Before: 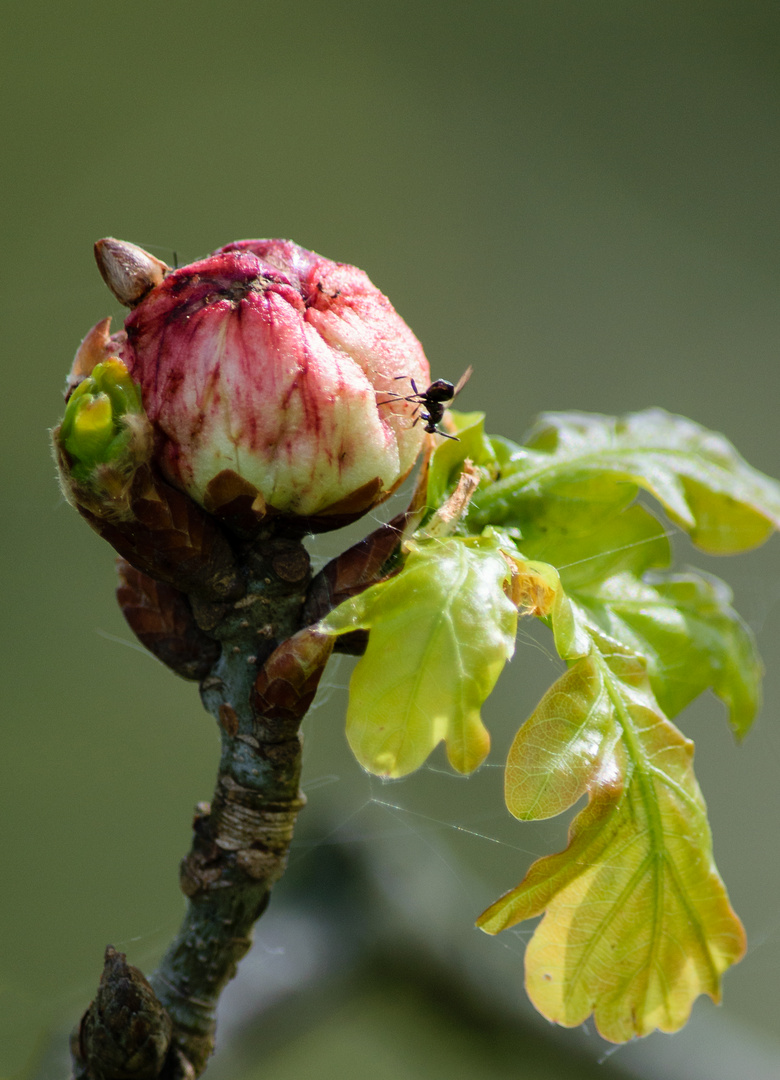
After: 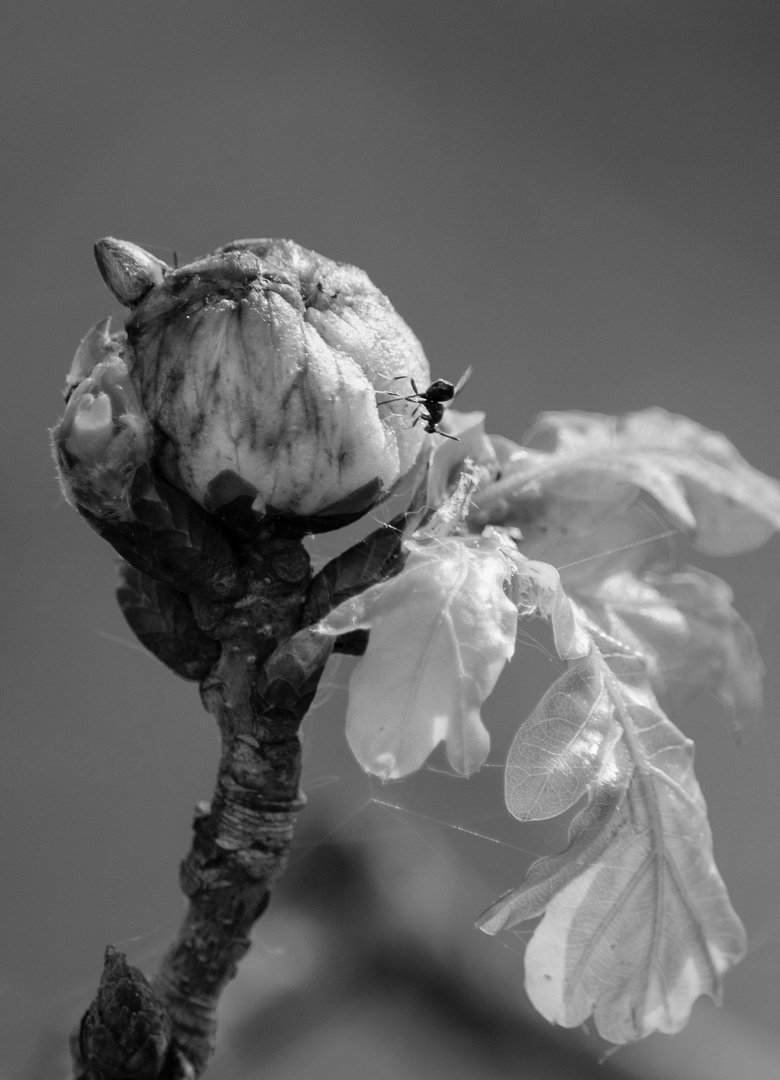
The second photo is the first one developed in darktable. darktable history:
shadows and highlights: shadows 25, highlights -25
monochrome: a -35.87, b 49.73, size 1.7
